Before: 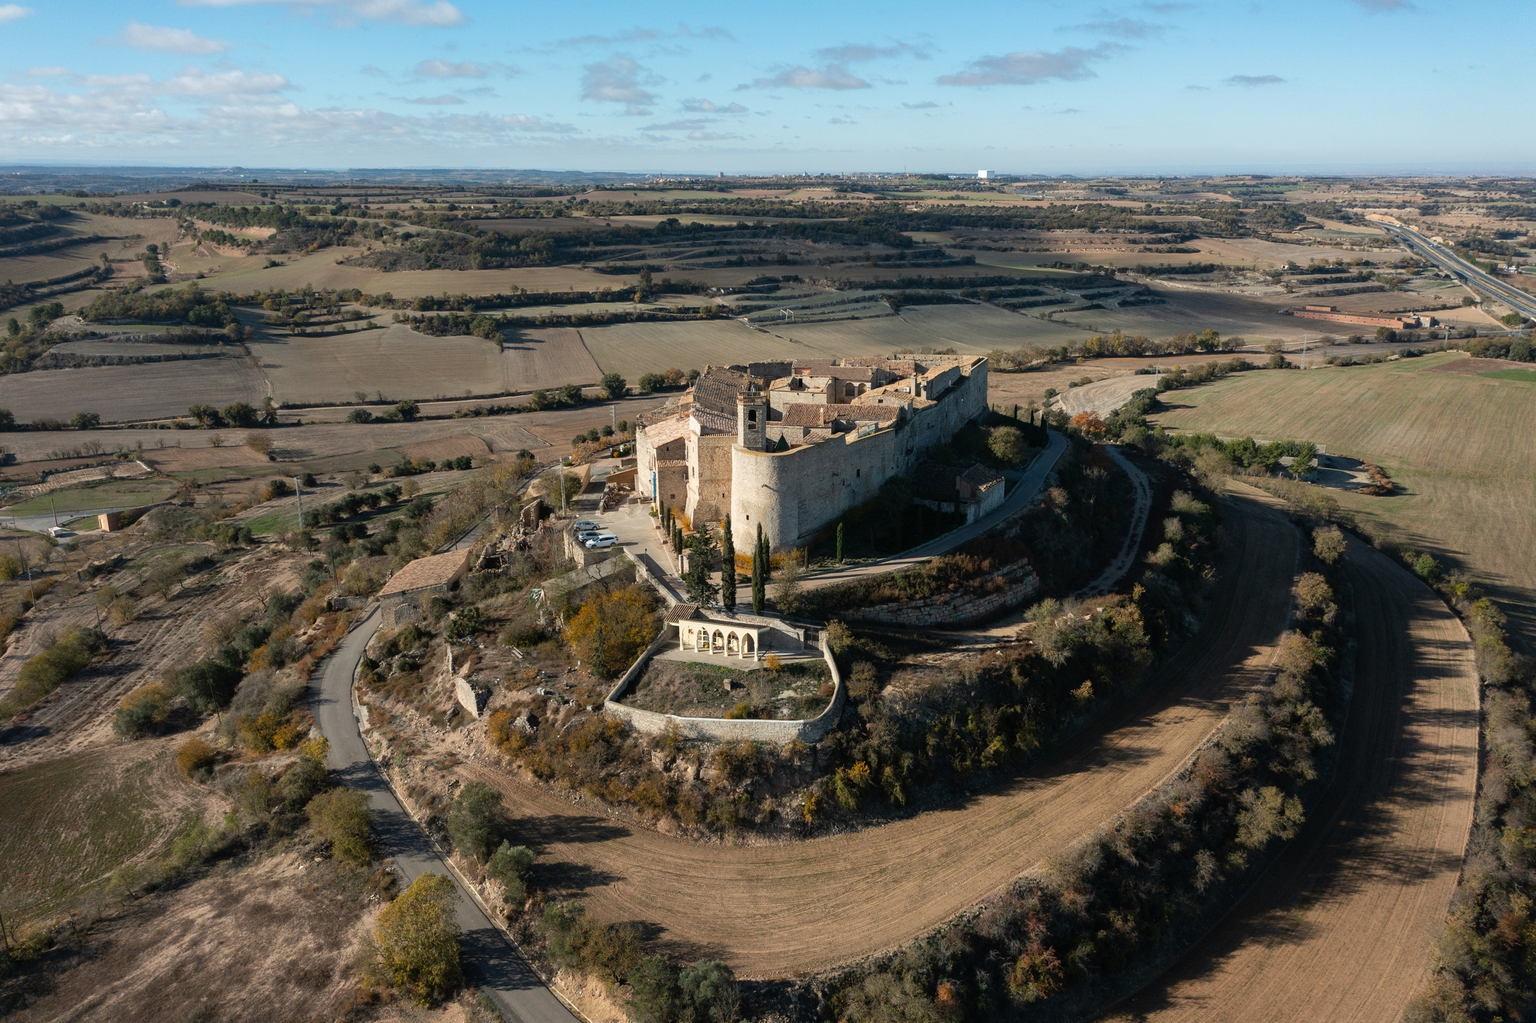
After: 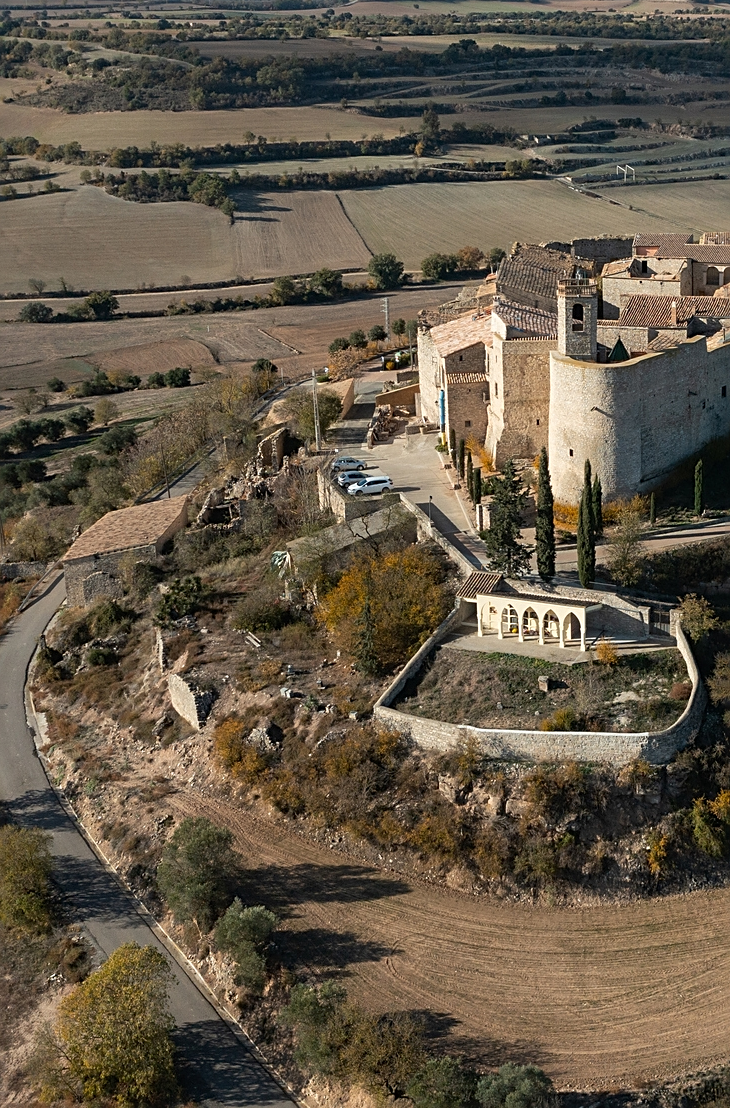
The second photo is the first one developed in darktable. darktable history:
sharpen: on, module defaults
crop and rotate: left 21.774%, top 18.593%, right 43.803%, bottom 2.982%
